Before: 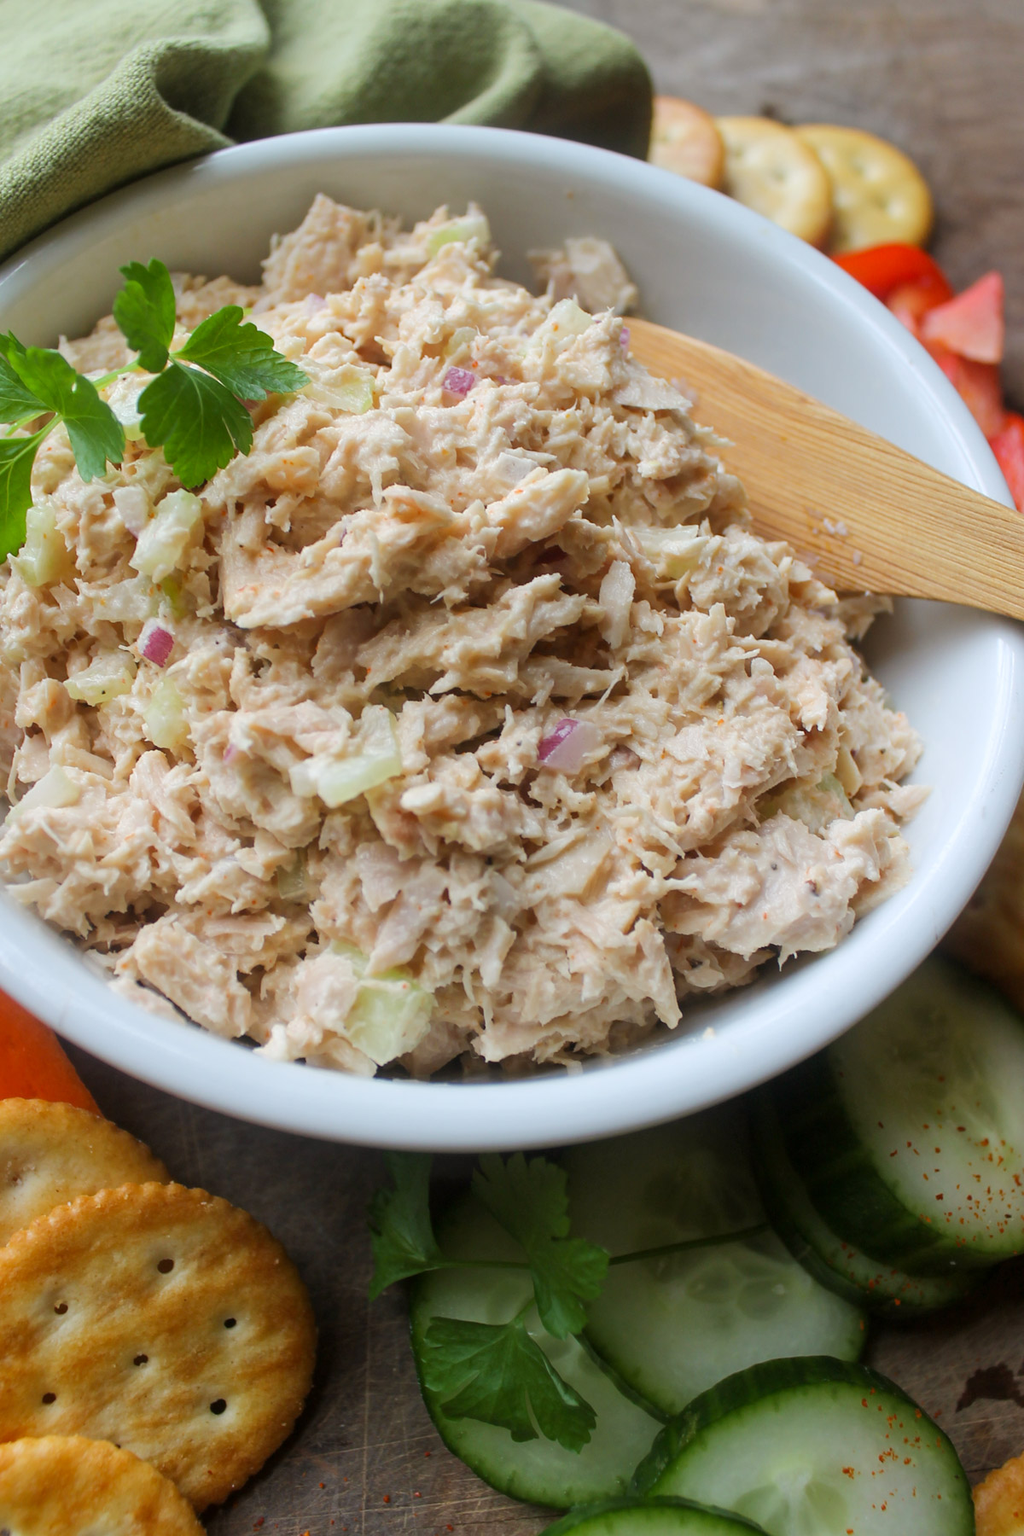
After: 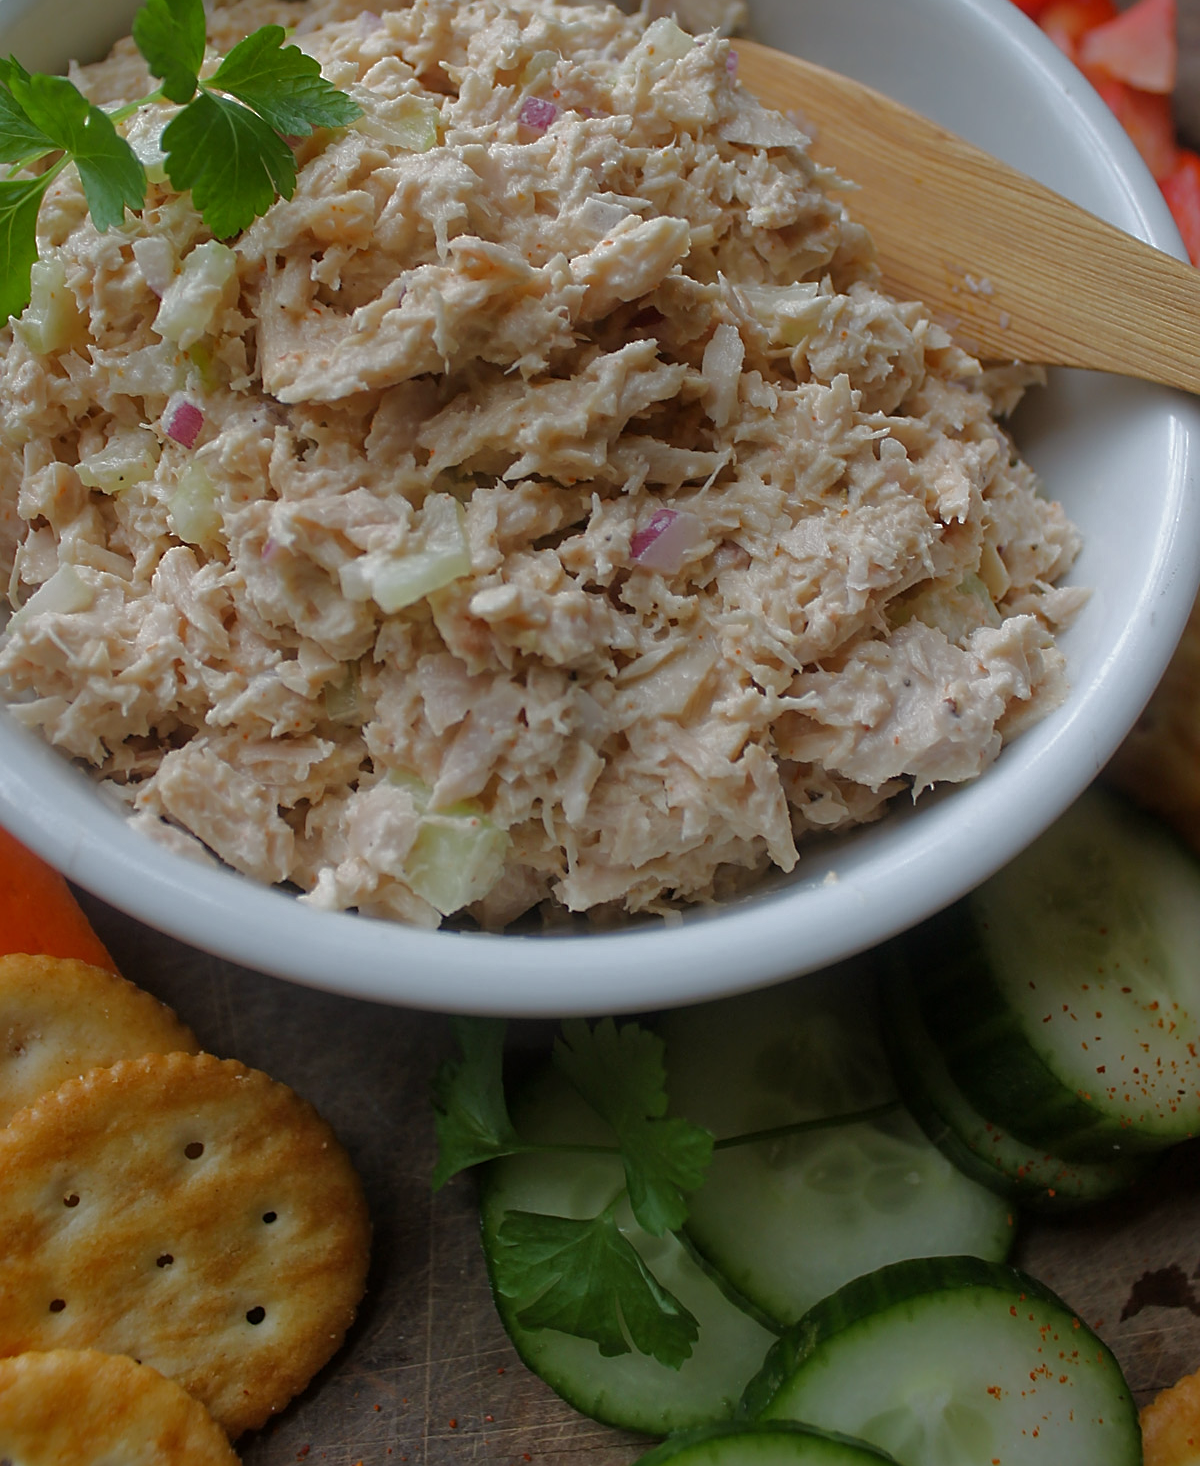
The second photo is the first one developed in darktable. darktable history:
sharpen: on, module defaults
base curve: curves: ch0 [(0, 0) (0.841, 0.609) (1, 1)]
shadows and highlights: shadows 25, highlights -48, soften with gaussian
crop and rotate: top 18.507%
